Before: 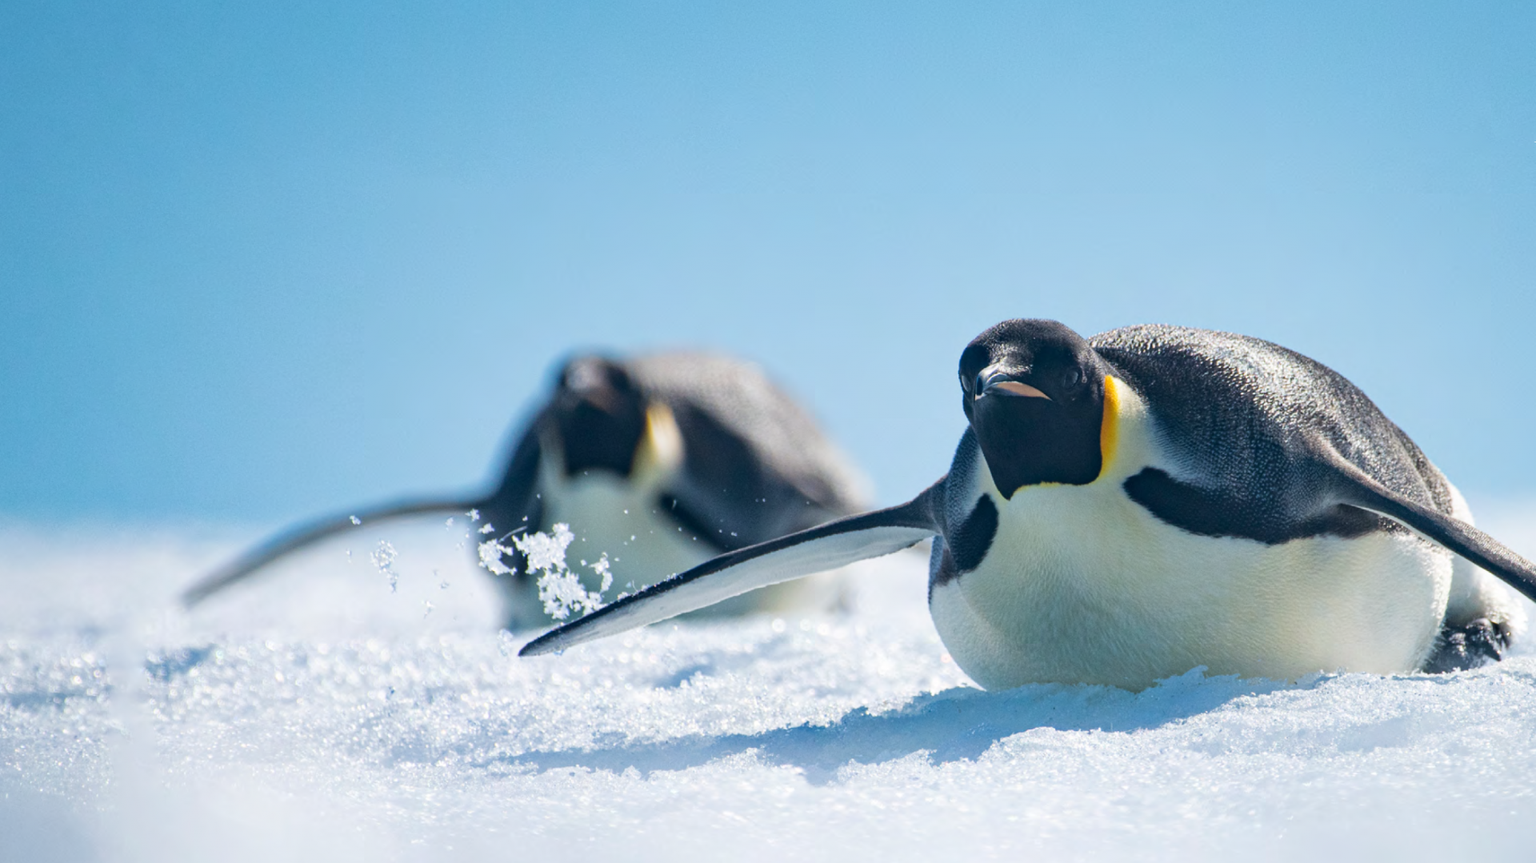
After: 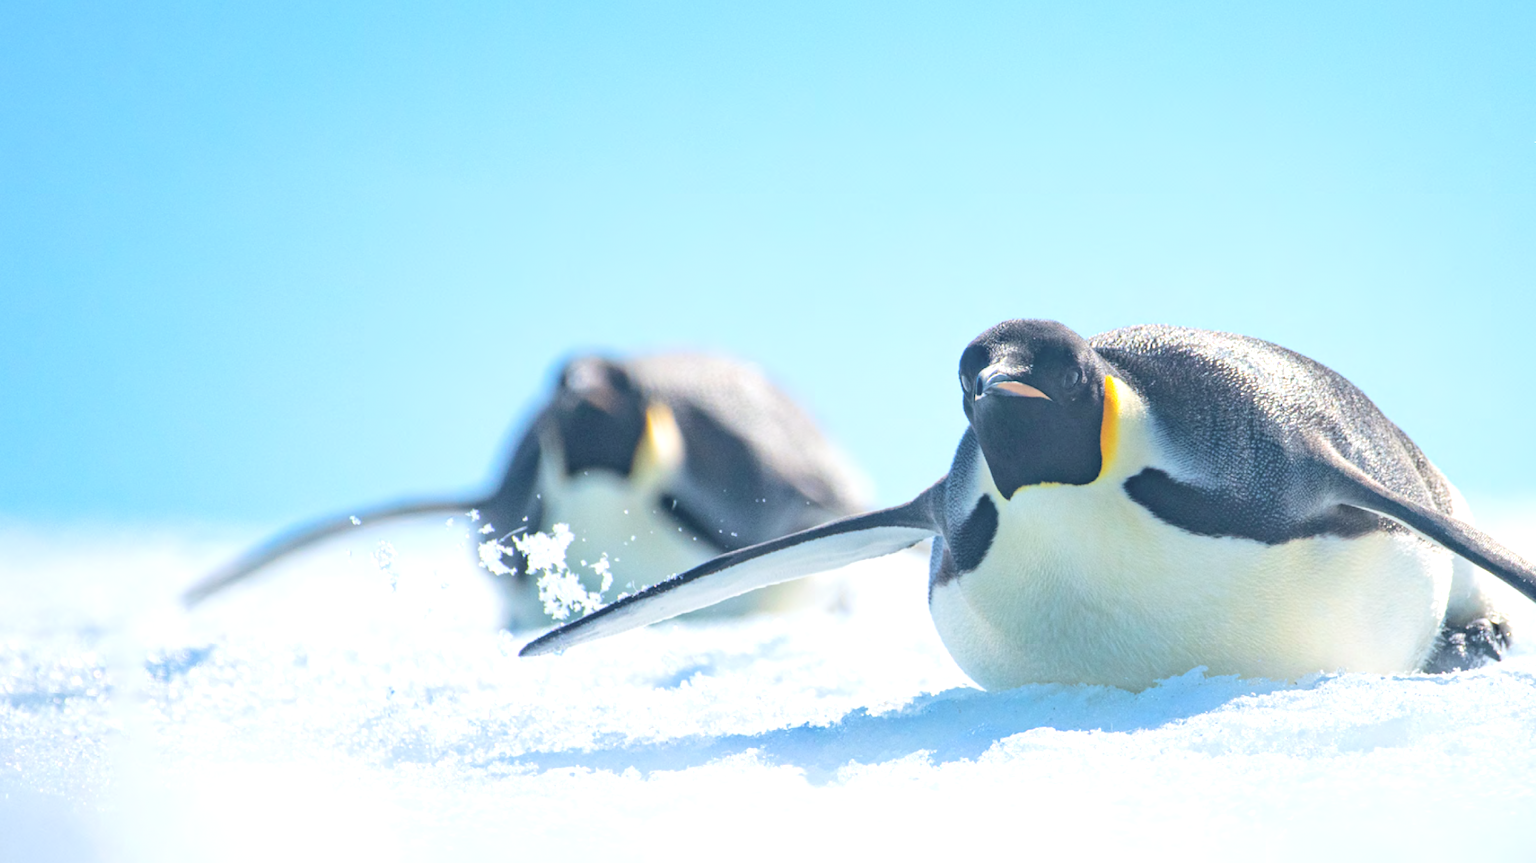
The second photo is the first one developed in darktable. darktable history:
exposure: black level correction 0, exposure 0.498 EV, compensate exposure bias true, compensate highlight preservation false
contrast brightness saturation: brightness 0.279
